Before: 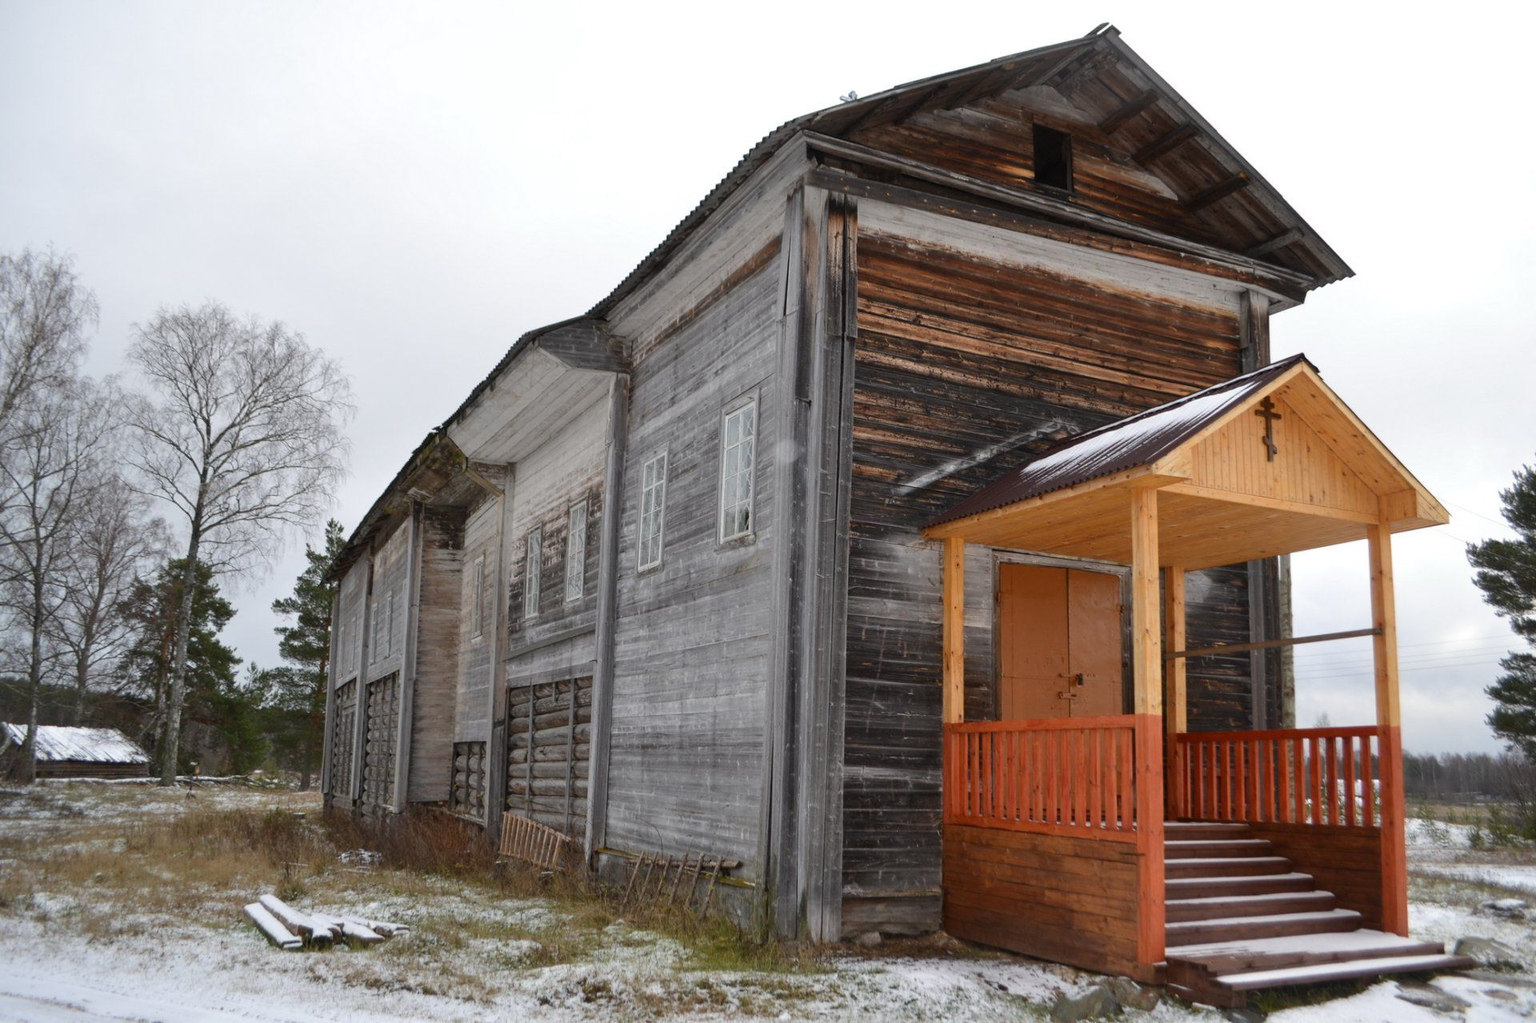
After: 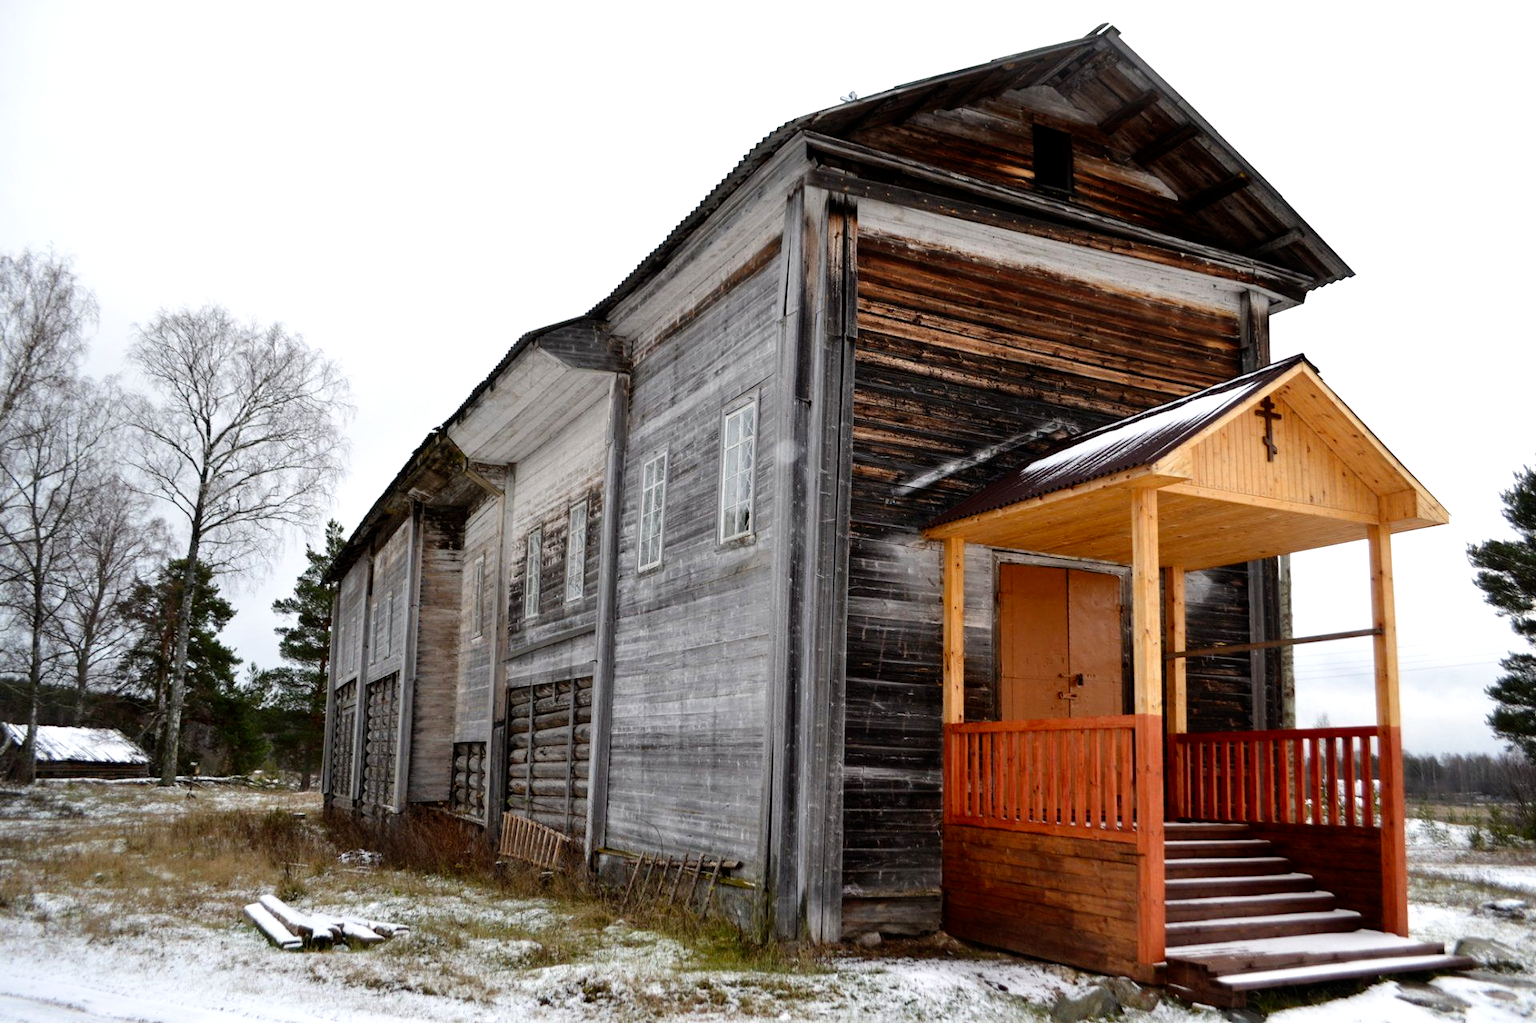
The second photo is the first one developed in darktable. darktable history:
contrast brightness saturation: saturation -0.05
levels: levels [0, 0.474, 0.947]
filmic rgb: black relative exposure -8.7 EV, white relative exposure 2.7 EV, threshold 3 EV, target black luminance 0%, hardness 6.25, latitude 75%, contrast 1.325, highlights saturation mix -5%, preserve chrominance no, color science v5 (2021), iterations of high-quality reconstruction 0, enable highlight reconstruction true
